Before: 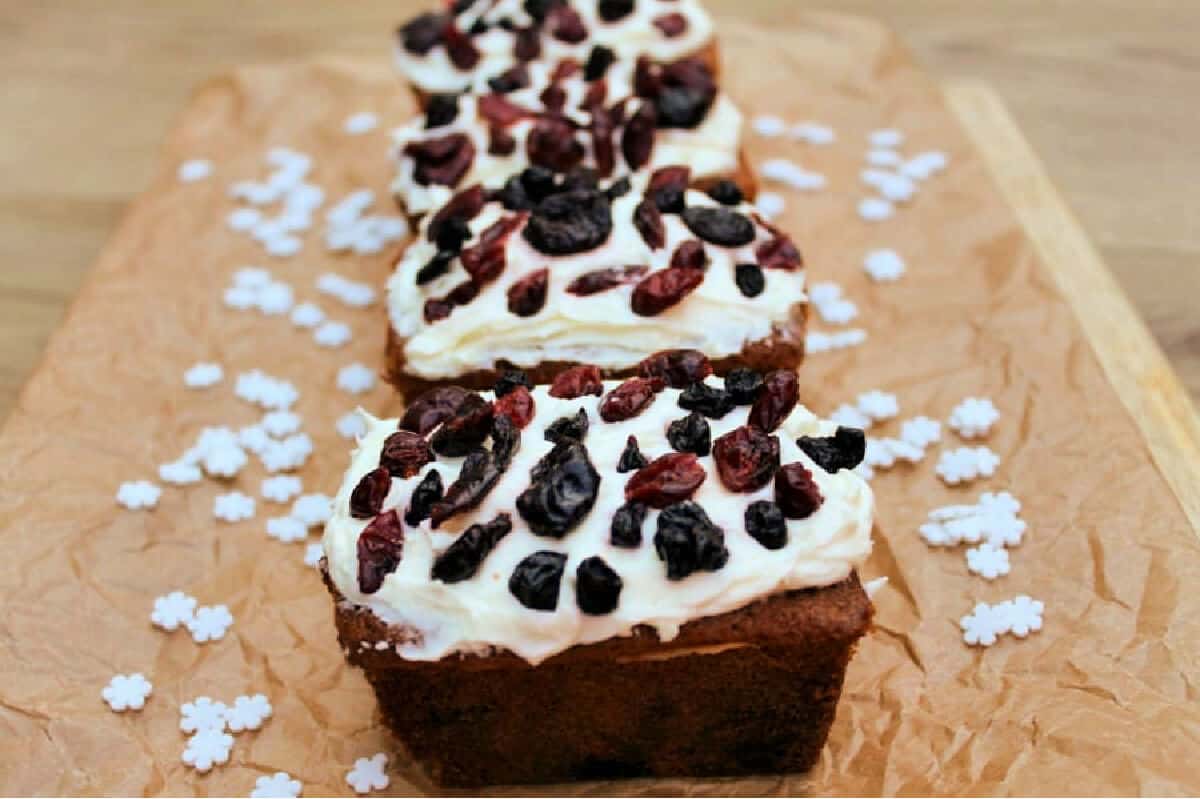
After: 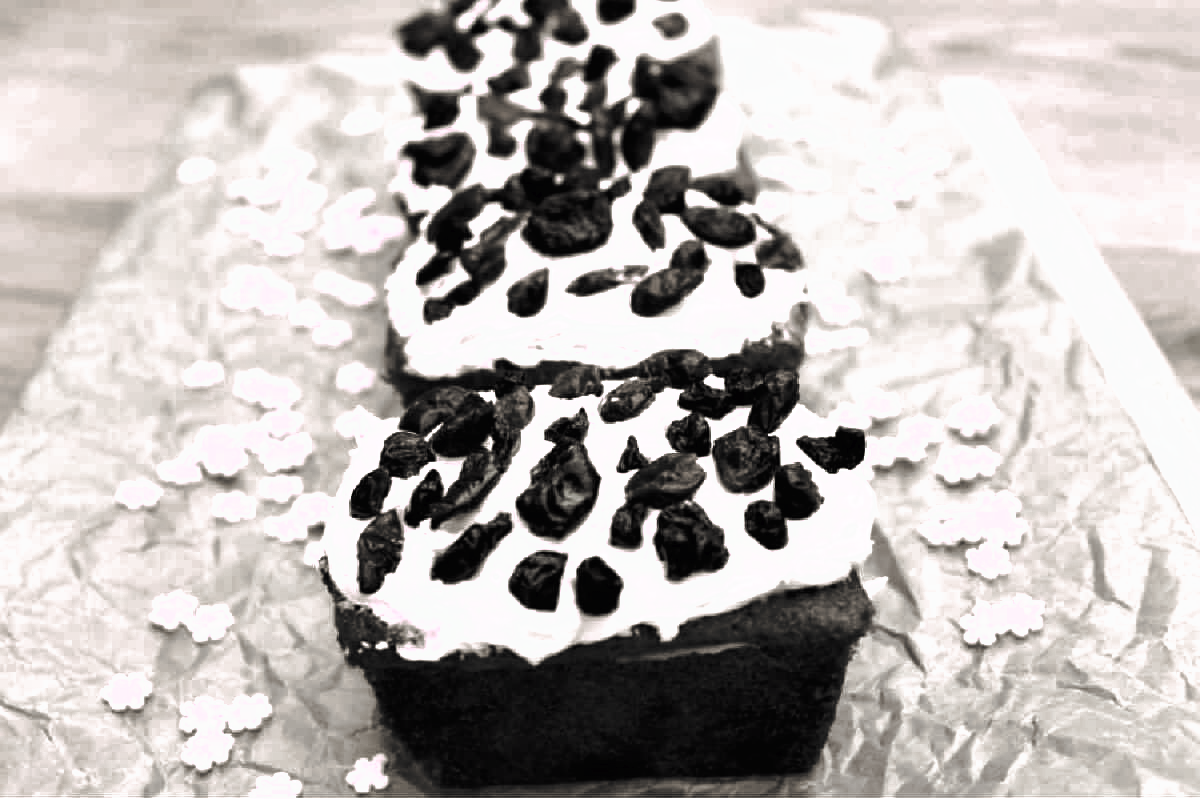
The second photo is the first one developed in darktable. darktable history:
tone curve: curves: ch0 [(0, 0) (0.003, 0.008) (0.011, 0.011) (0.025, 0.013) (0.044, 0.022) (0.069, 0.038) (0.1, 0.061) (0.136, 0.096) (0.177, 0.135) (0.224, 0.176) (0.277, 0.246) (0.335, 0.323) (0.399, 0.407) (0.468, 0.511) (0.543, 0.612) (0.623, 0.711) (0.709, 0.855) (0.801, 0.988) (0.898, 0.985) (1, 1)], preserve colors none
color look up table: target L [98.26, 73.28, 83.87, 77.74, 95.64, 70.88, 69.94, 66.32, 54.03, 53.98, 54.04, 44.83, 29.7, 200.2, 100.73, 95.11, 69.81, 69.18, 58.64, 50.9, 50.21, 50.26, 50.82, 37.13, 32.34, 19.28, 98.29, 76.6, 69.96, 64.75, 65.53, 63.98, 51.91, 52.41, 49.15, 50.9, 37.86, 28.29, 35.69, 8.261, 1.645, 83.56, 100.15, 76.77, 74.55, 65.49, 60.38, 44.63, 26.09], target a [6.437, 0.239, 38.46, 0.367, 6.745, 0.408, 0.348, 1.044, 2.62, 2.455, 2.714, 1.25, 0.629, 0, 0, 3.447, 0.605, 0.289, 2.022, 2.496, 1.924, 2.084, 2.167, 0.944, 0.887, 0.213, 6.541, 0.452, 0.485, 1.089, 1.057, 1.047, 2.676, 2.579, 1.77, 2.496, 1.545, 0.408, 1.079, 0.553, -0.077, 38.17, 0.467, 0.221, 0.311, 0.896, 1.265, 1.636, 0.352], target b [-3.027, 0.658, -18.26, -0.278, -3.811, 0.702, 0.966, 1.981, 5.554, 4.959, 5.059, 2.915, 1.941, 0, 0, -2.429, 0.775, 1.292, 5.045, 4.442, 3.762, 4.628, 4.664, 2.504, 2.785, 0.609, -3.487, 0.161, 0.45, 2.36, 2.331, 2.469, 5.622, 5.207, 4.491, 4.442, 2.324, 2.037, 2.878, 0.184, 0.946, -14.91, -0.353, 0.074, 0.428, 1.896, 4.712, 2.659, 1.785], num patches 49
